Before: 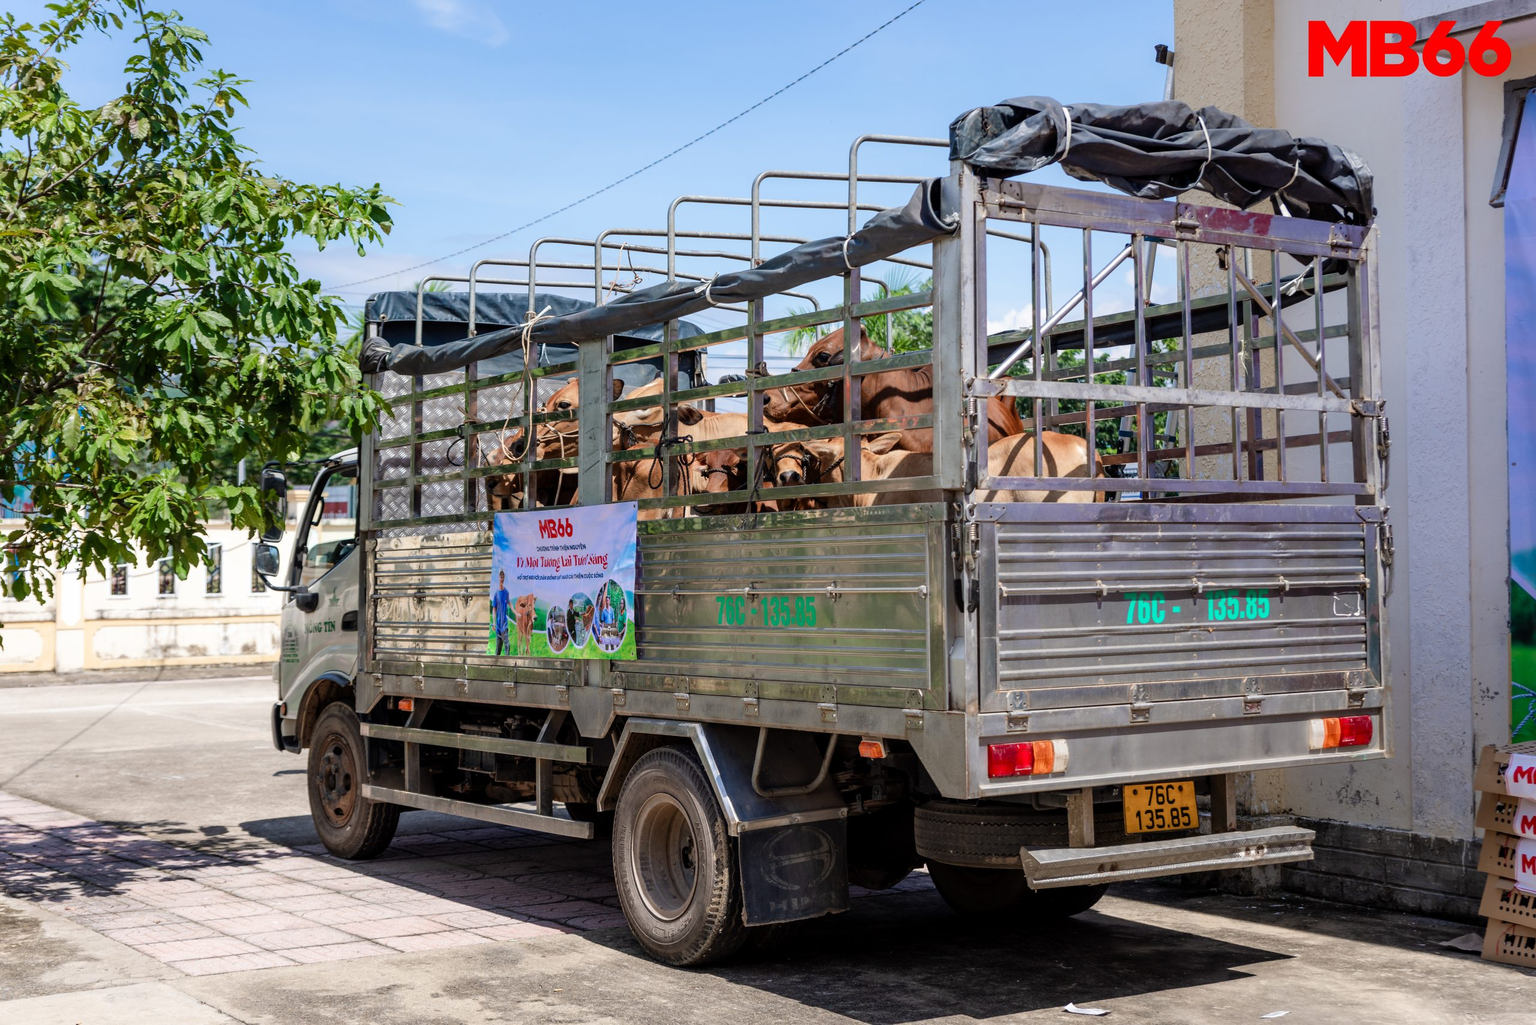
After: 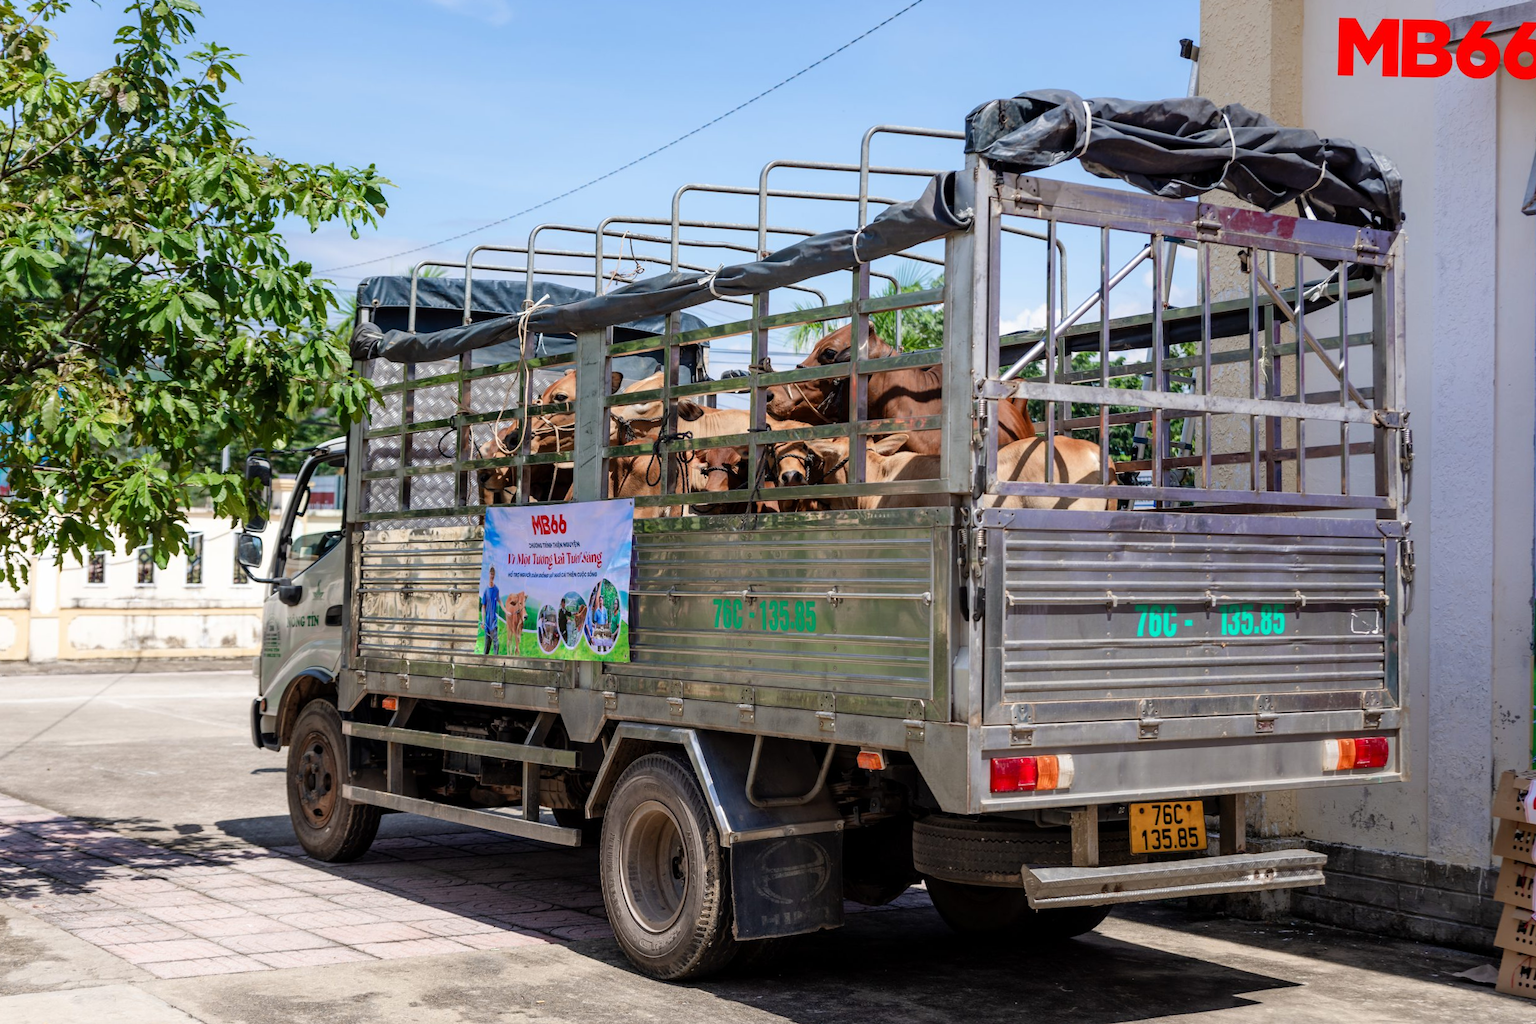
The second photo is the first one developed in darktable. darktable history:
crop and rotate: angle -1.3°
